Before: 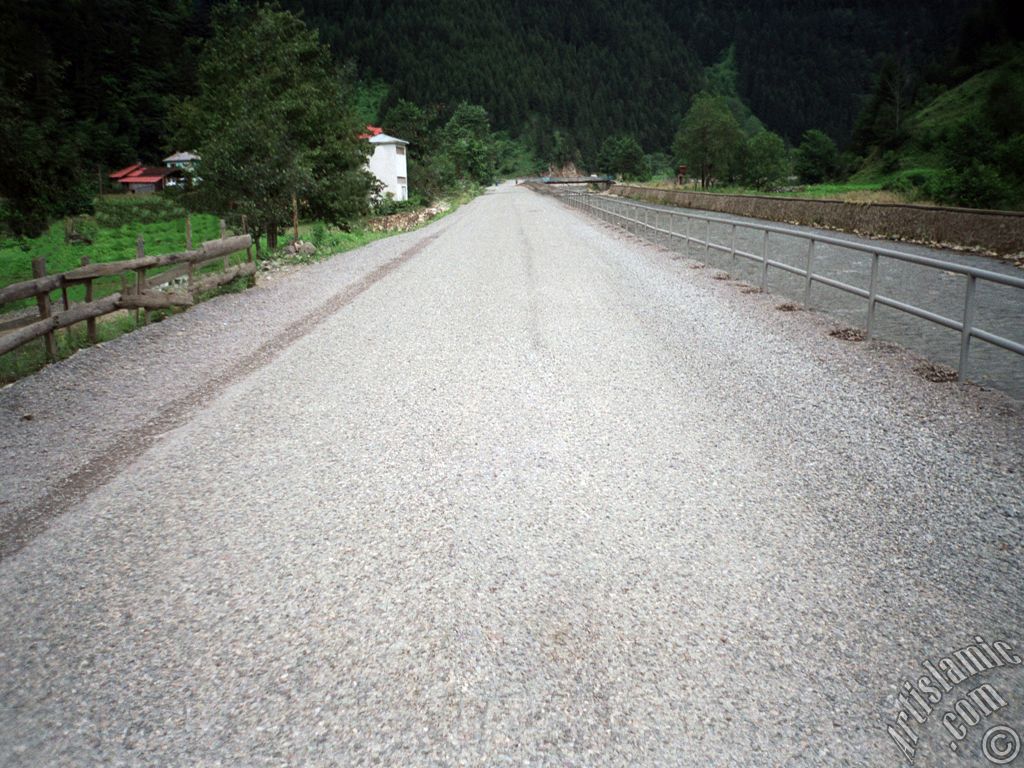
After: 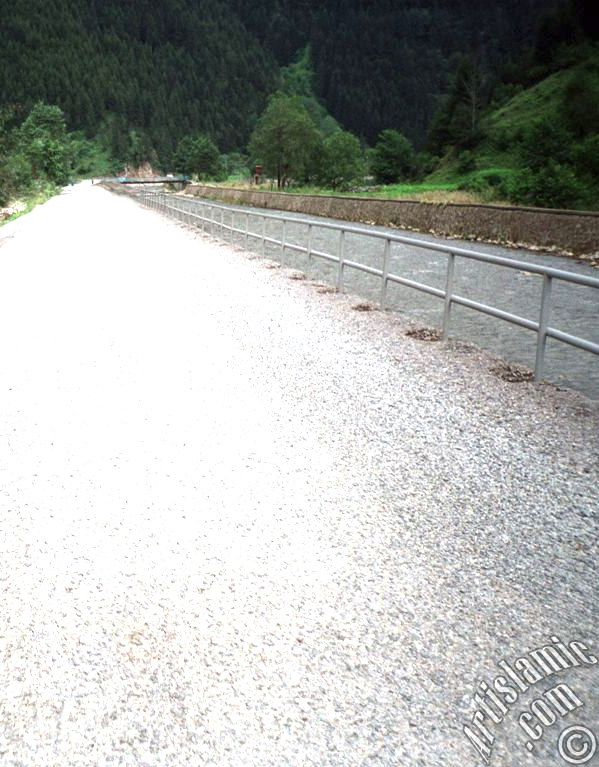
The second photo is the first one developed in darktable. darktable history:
crop: left 41.448%
exposure: black level correction 0, exposure 0.897 EV, compensate exposure bias true, compensate highlight preservation false
